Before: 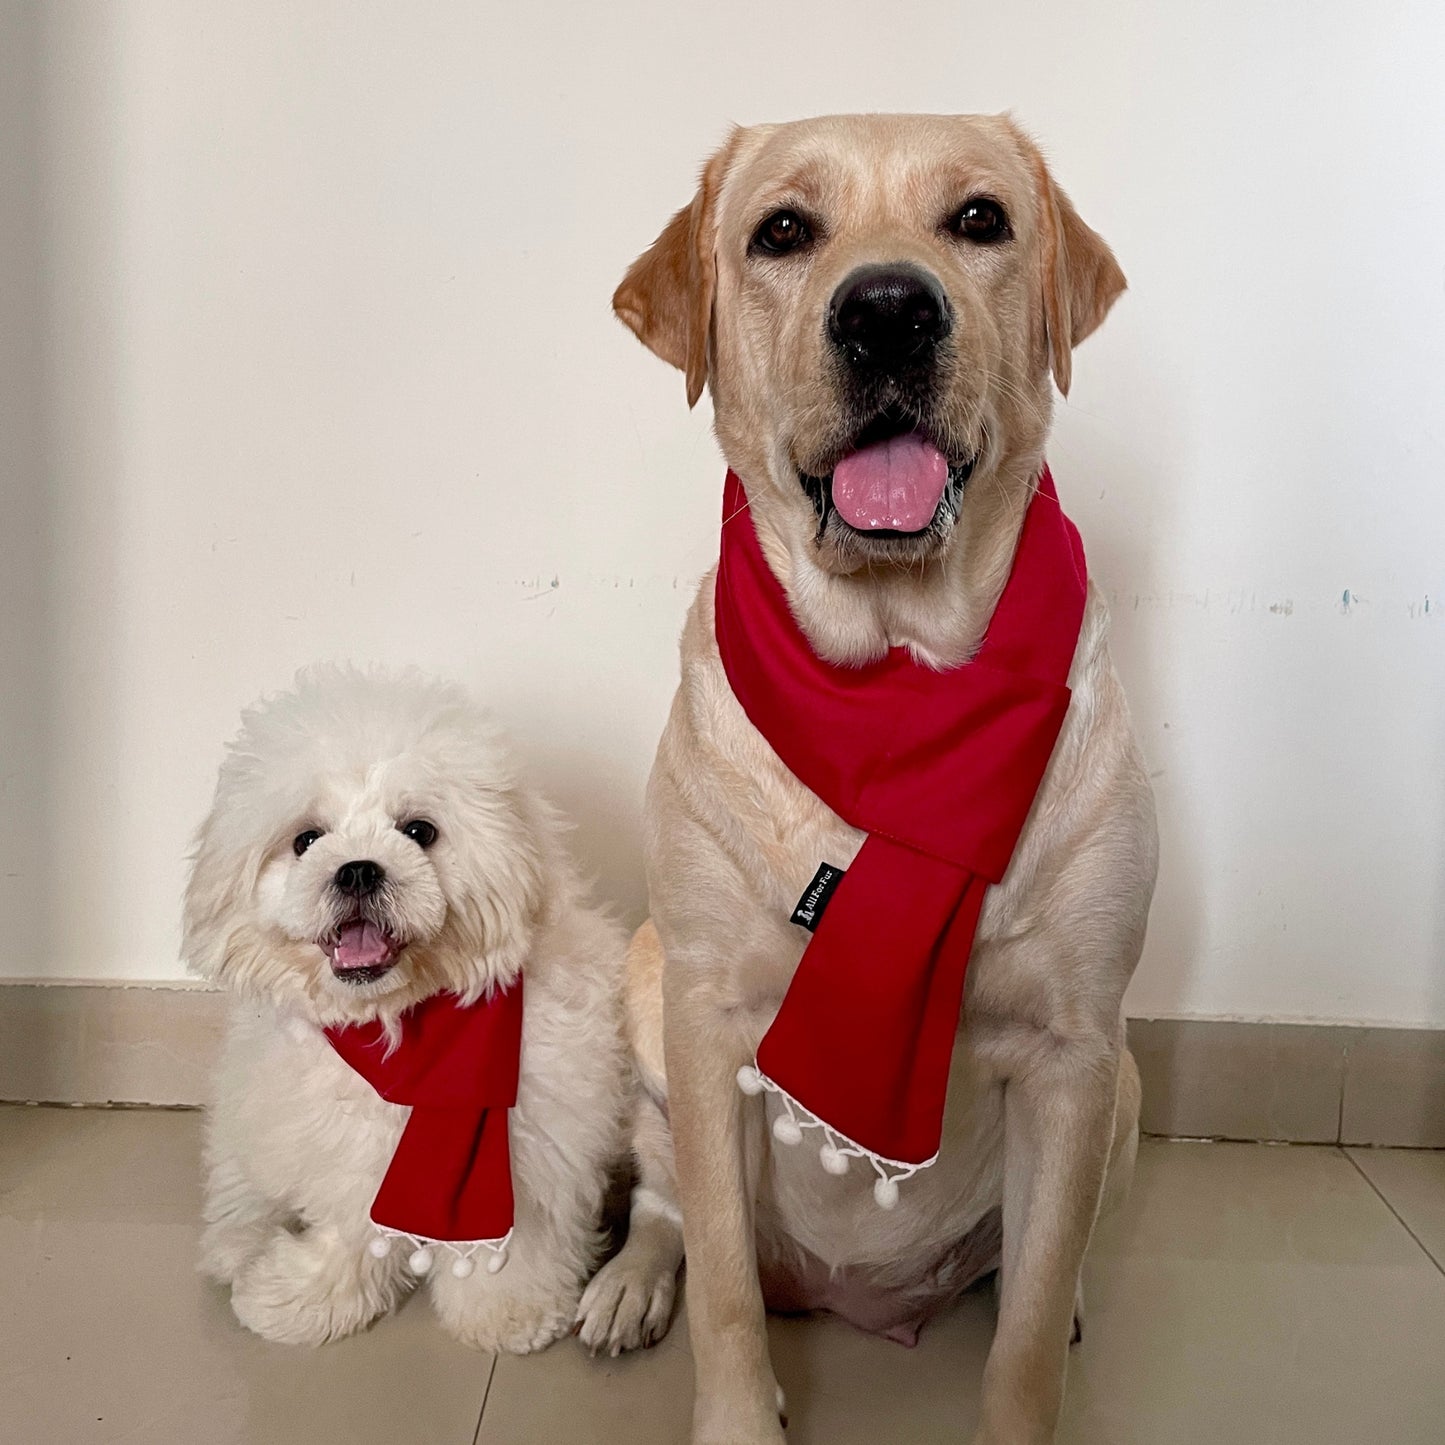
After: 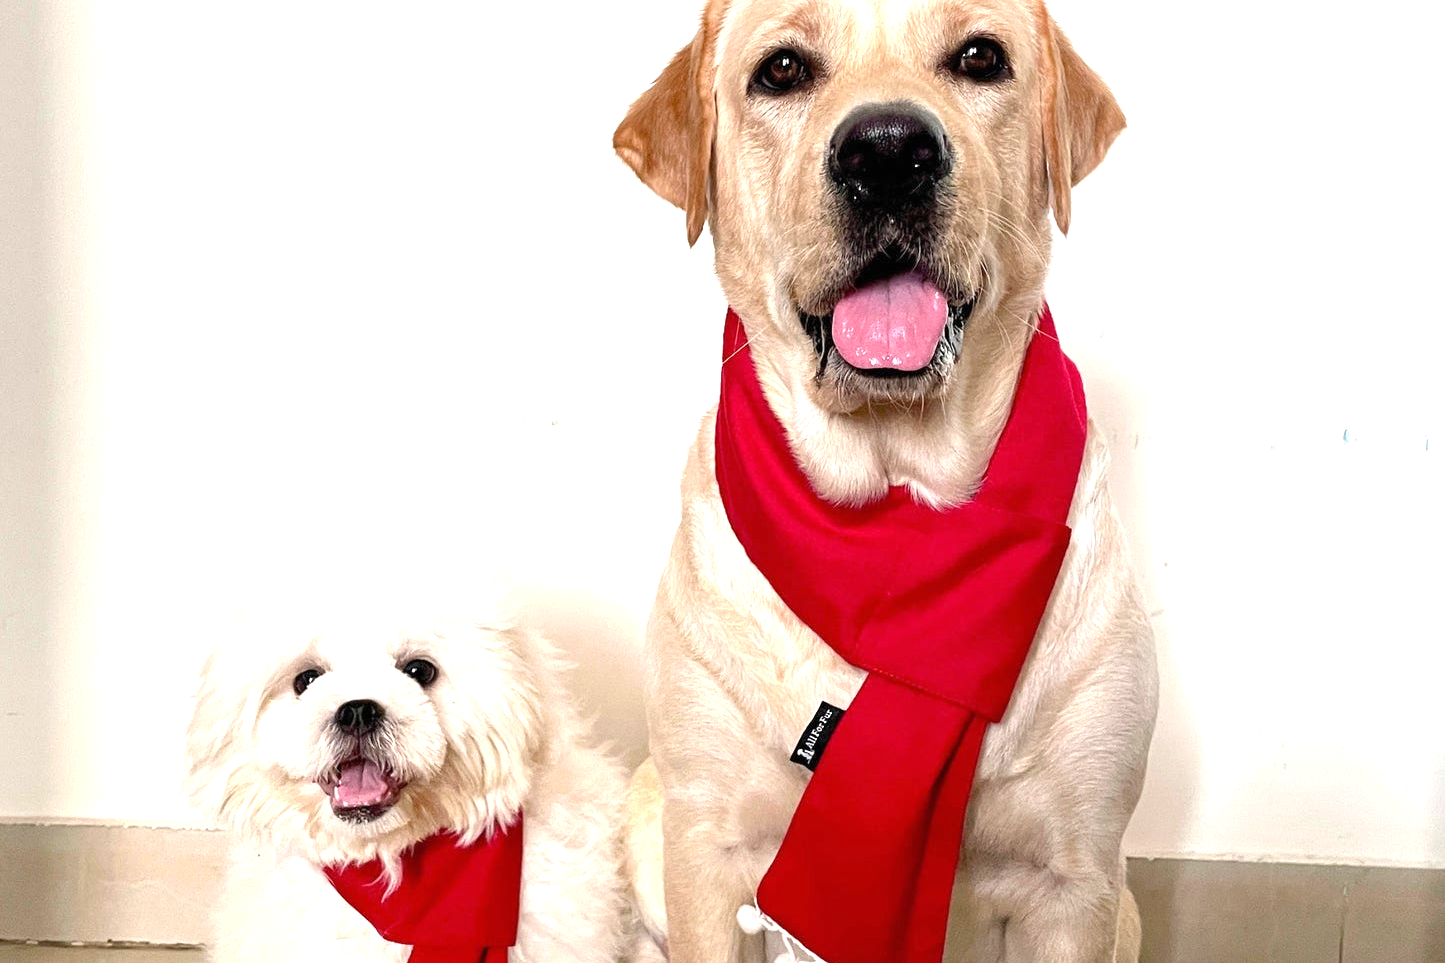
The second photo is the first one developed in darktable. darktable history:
crop: top 11.166%, bottom 22.168%
exposure: black level correction 0, exposure 1.2 EV, compensate exposure bias true, compensate highlight preservation false
